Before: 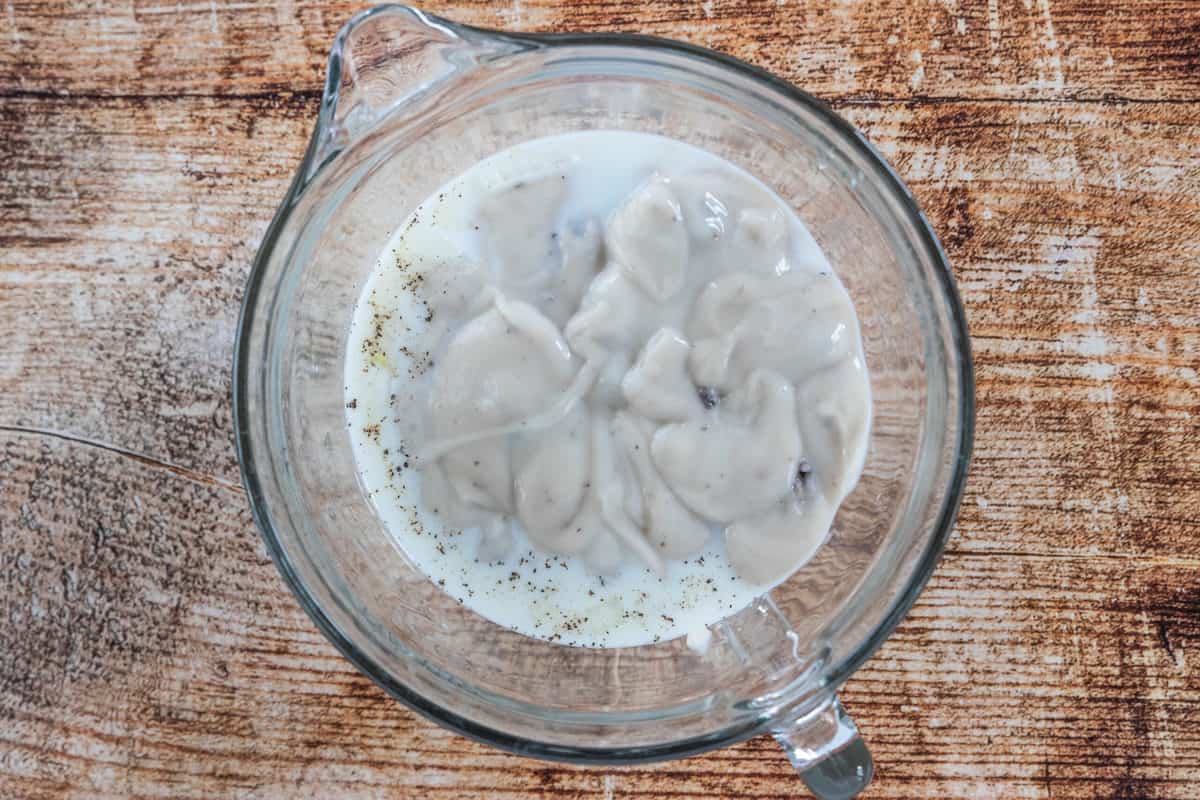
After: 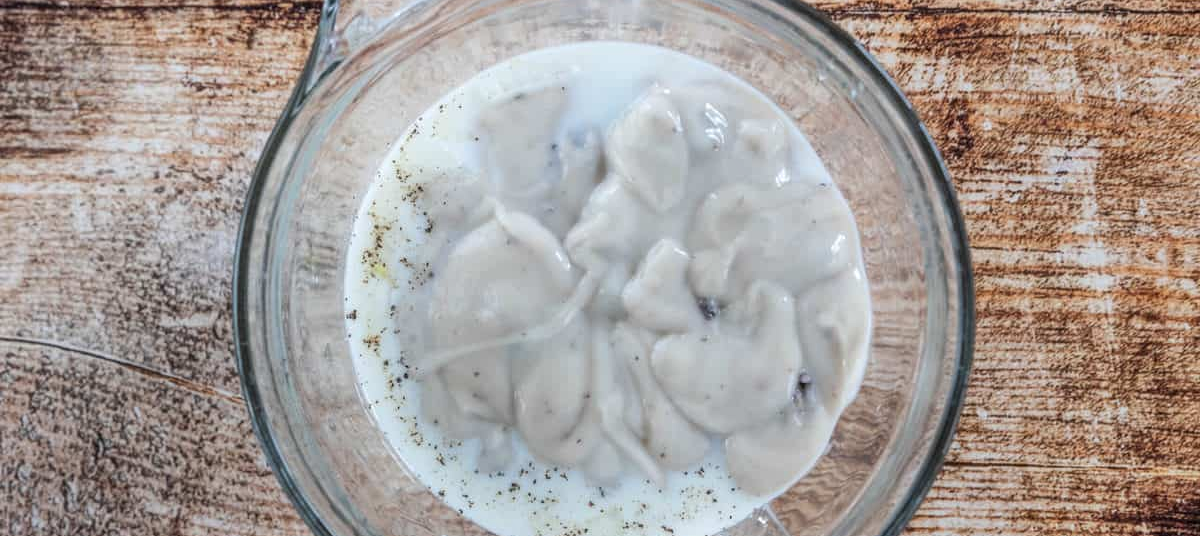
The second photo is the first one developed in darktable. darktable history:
local contrast: highlights 102%, shadows 100%, detail 119%, midtone range 0.2
crop: top 11.185%, bottom 21.744%
